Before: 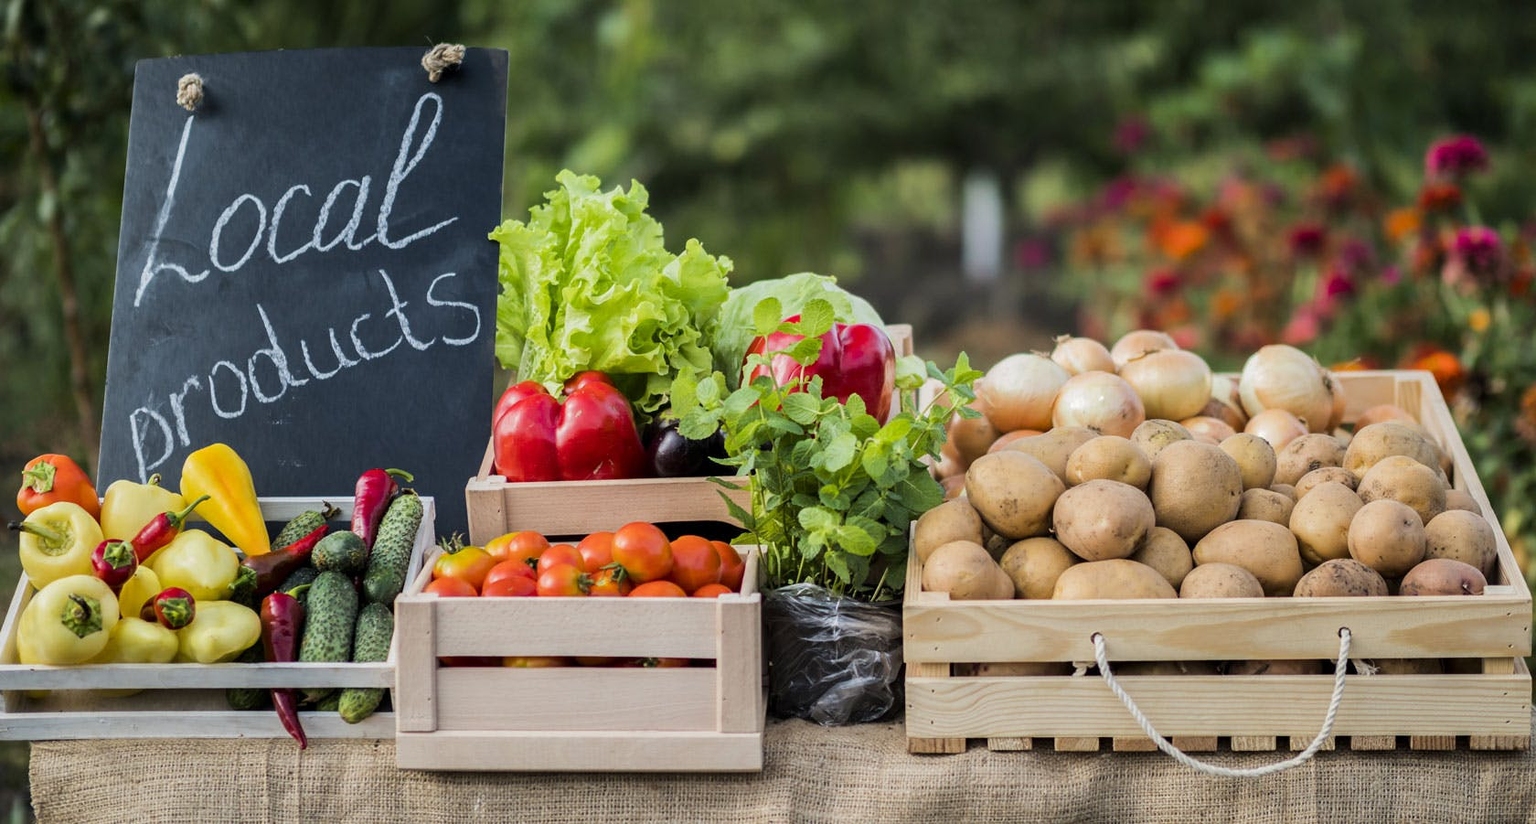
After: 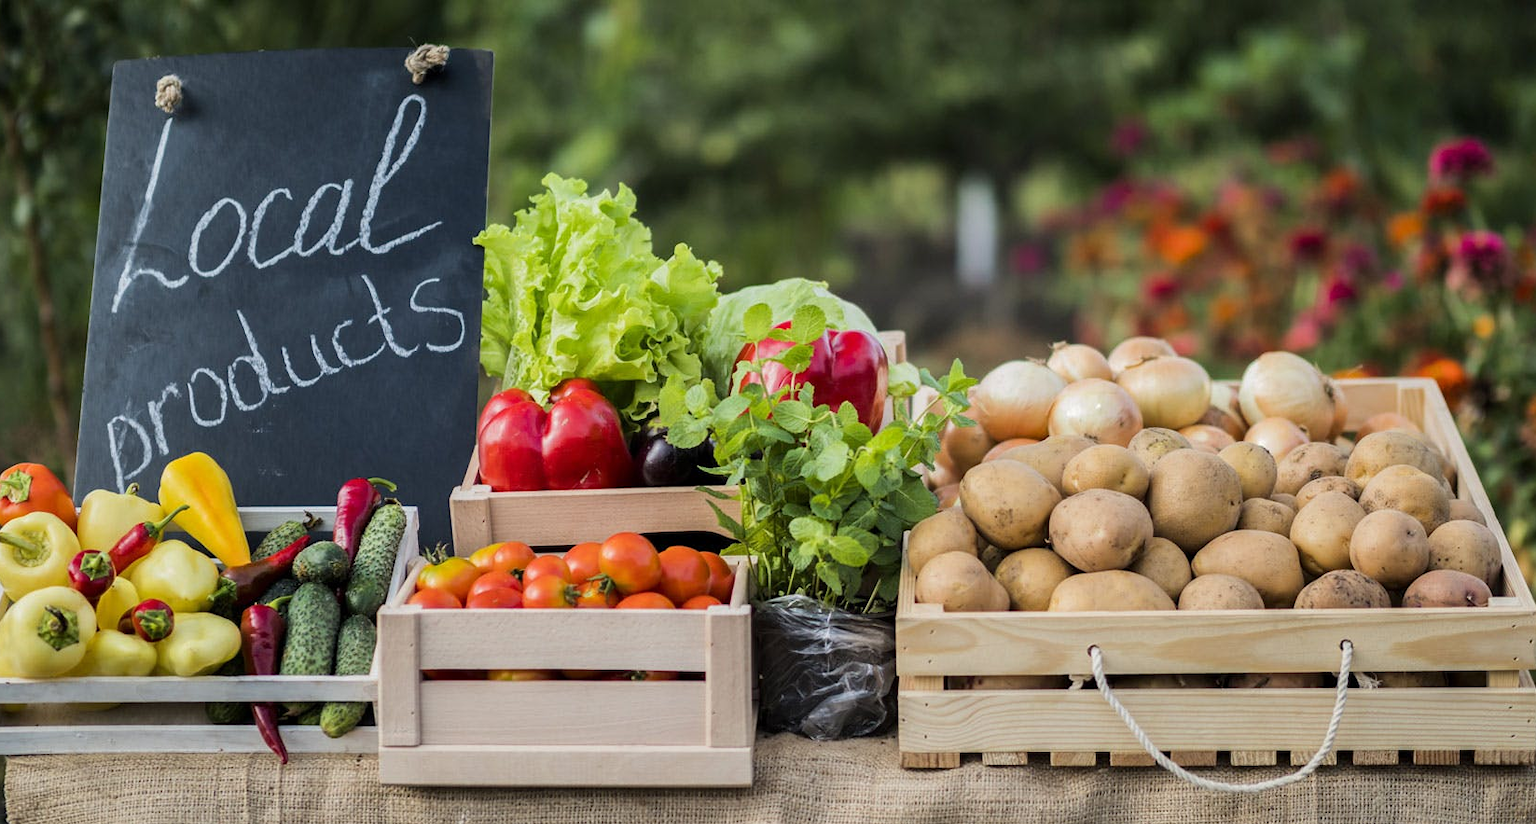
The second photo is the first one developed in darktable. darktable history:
crop: left 1.661%, right 0.28%, bottom 1.809%
